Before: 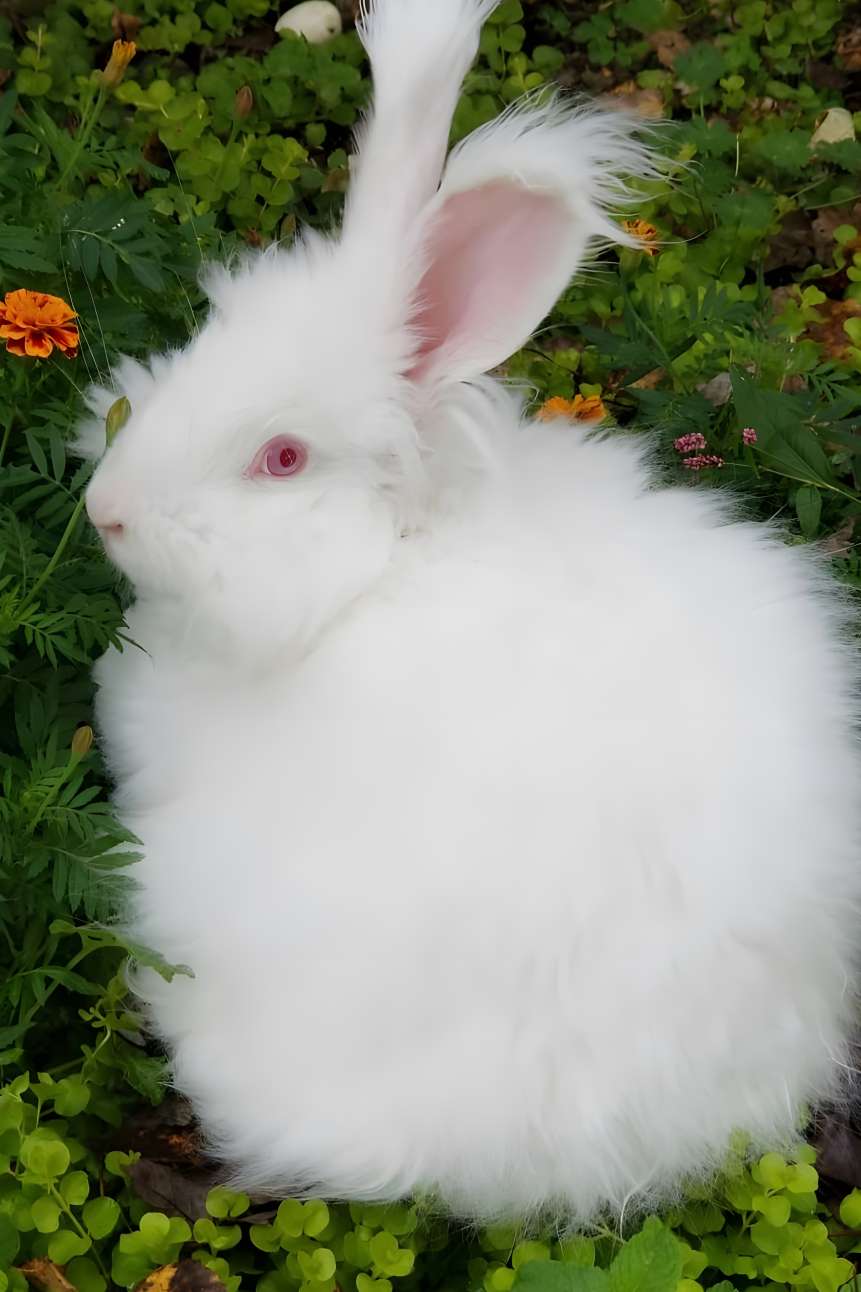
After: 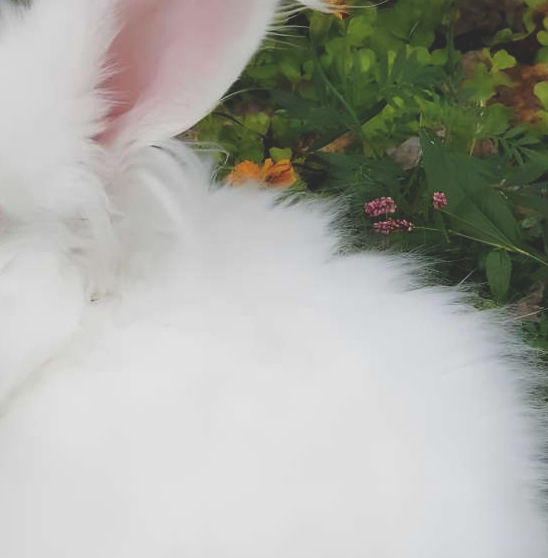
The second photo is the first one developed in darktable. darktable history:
crop: left 36.005%, top 18.293%, right 0.31%, bottom 38.444%
exposure: black level correction -0.023, exposure -0.039 EV, compensate highlight preservation false
